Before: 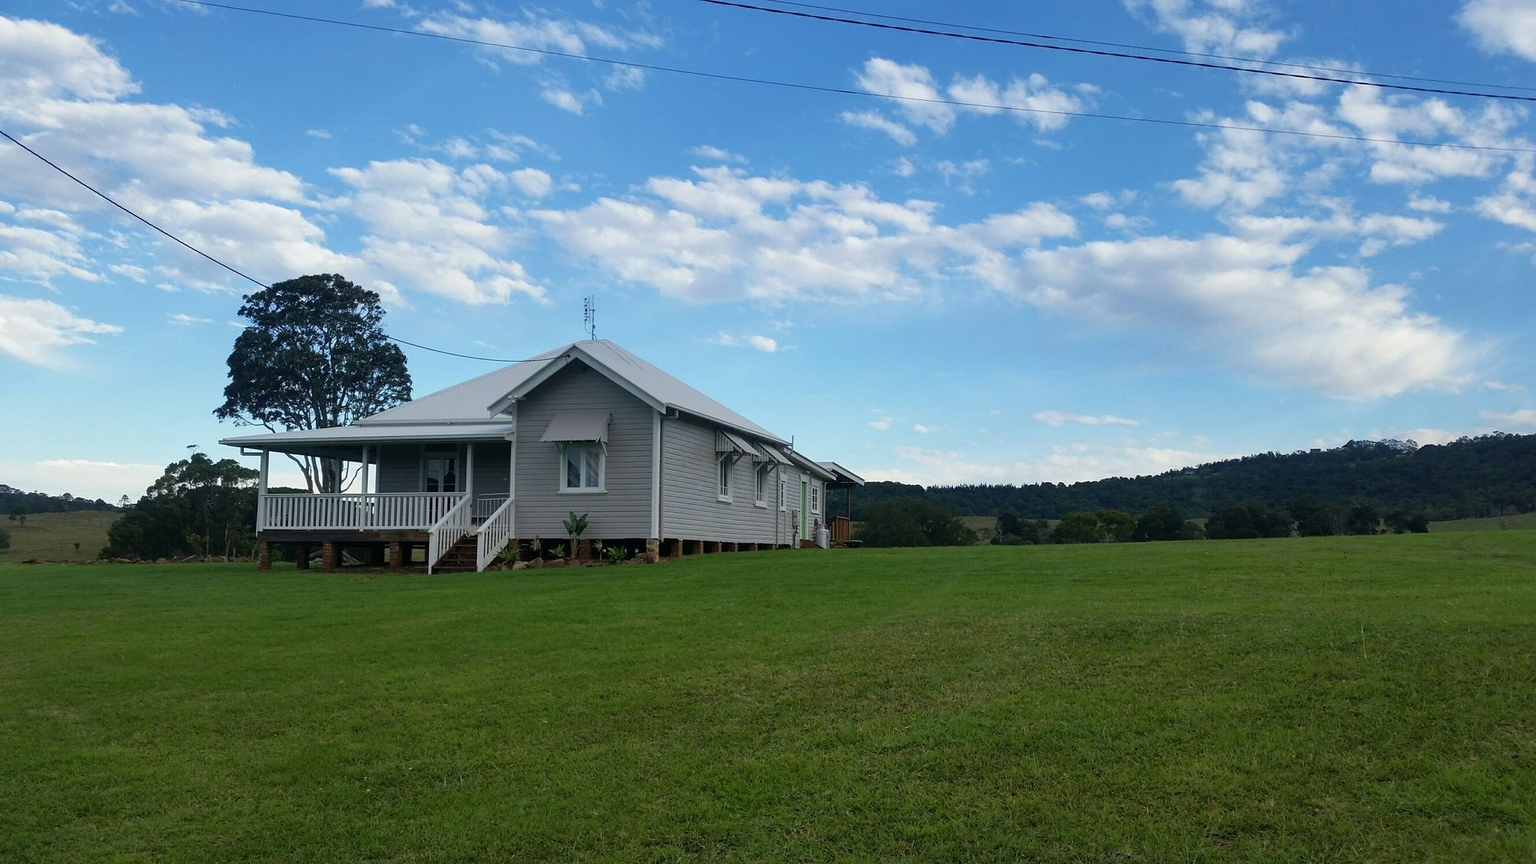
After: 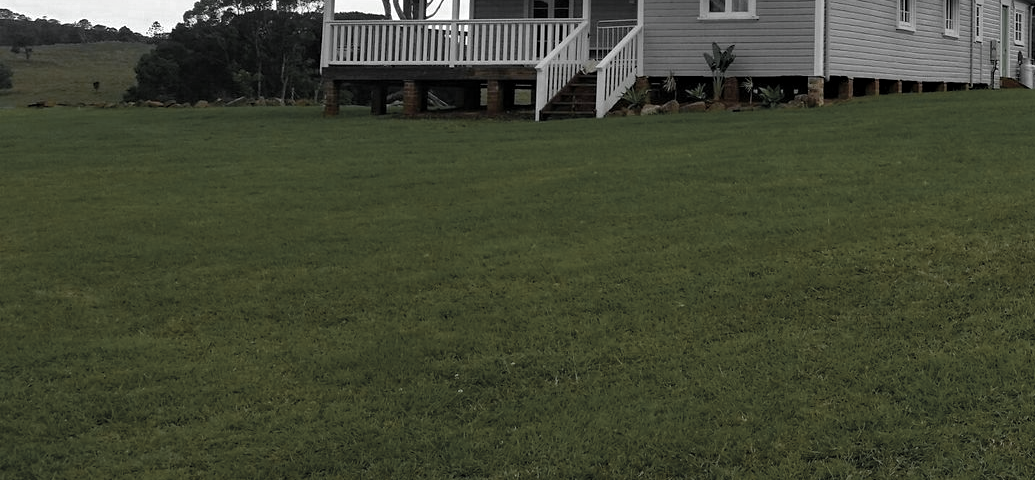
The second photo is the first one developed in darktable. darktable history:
haze removal: compatibility mode true, adaptive false
color balance rgb: perceptual saturation grading › global saturation 36.475%, perceptual saturation grading › shadows 34.62%, perceptual brilliance grading › global brilliance 3.84%, global vibrance 20%
tone equalizer: edges refinement/feathering 500, mask exposure compensation -1.57 EV, preserve details no
color zones: curves: ch0 [(0, 0.613) (0.01, 0.613) (0.245, 0.448) (0.498, 0.529) (0.642, 0.665) (0.879, 0.777) (0.99, 0.613)]; ch1 [(0, 0.035) (0.121, 0.189) (0.259, 0.197) (0.415, 0.061) (0.589, 0.022) (0.732, 0.022) (0.857, 0.026) (0.991, 0.053)]
crop and rotate: top 55.356%, right 46.069%, bottom 0.192%
